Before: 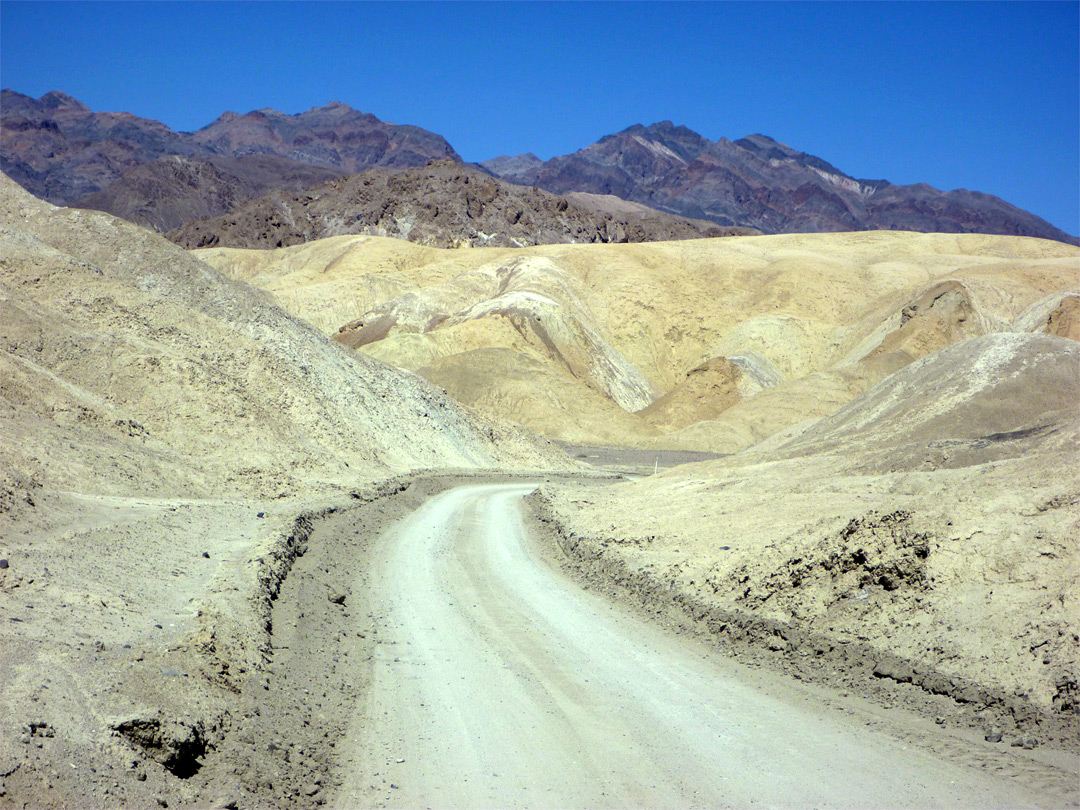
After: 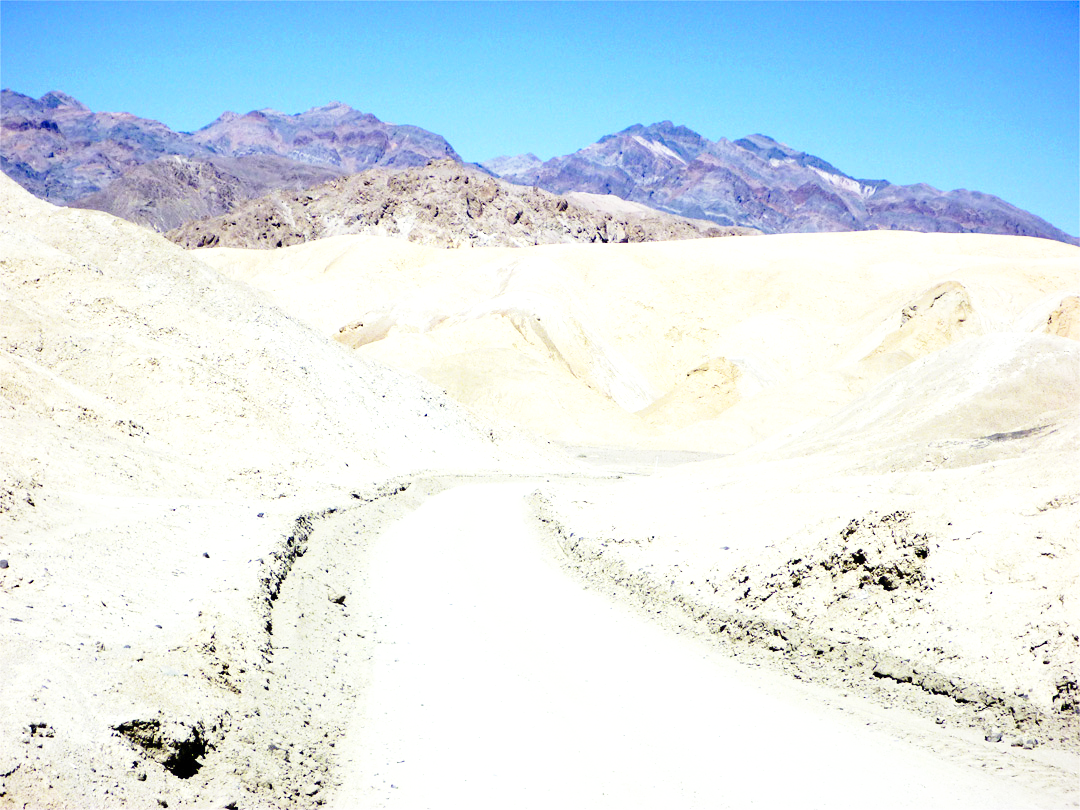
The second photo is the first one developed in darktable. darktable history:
exposure: black level correction 0, exposure 0.691 EV, compensate exposure bias true, compensate highlight preservation false
base curve: curves: ch0 [(0, 0) (0.028, 0.03) (0.105, 0.232) (0.387, 0.748) (0.754, 0.968) (1, 1)], preserve colors none
